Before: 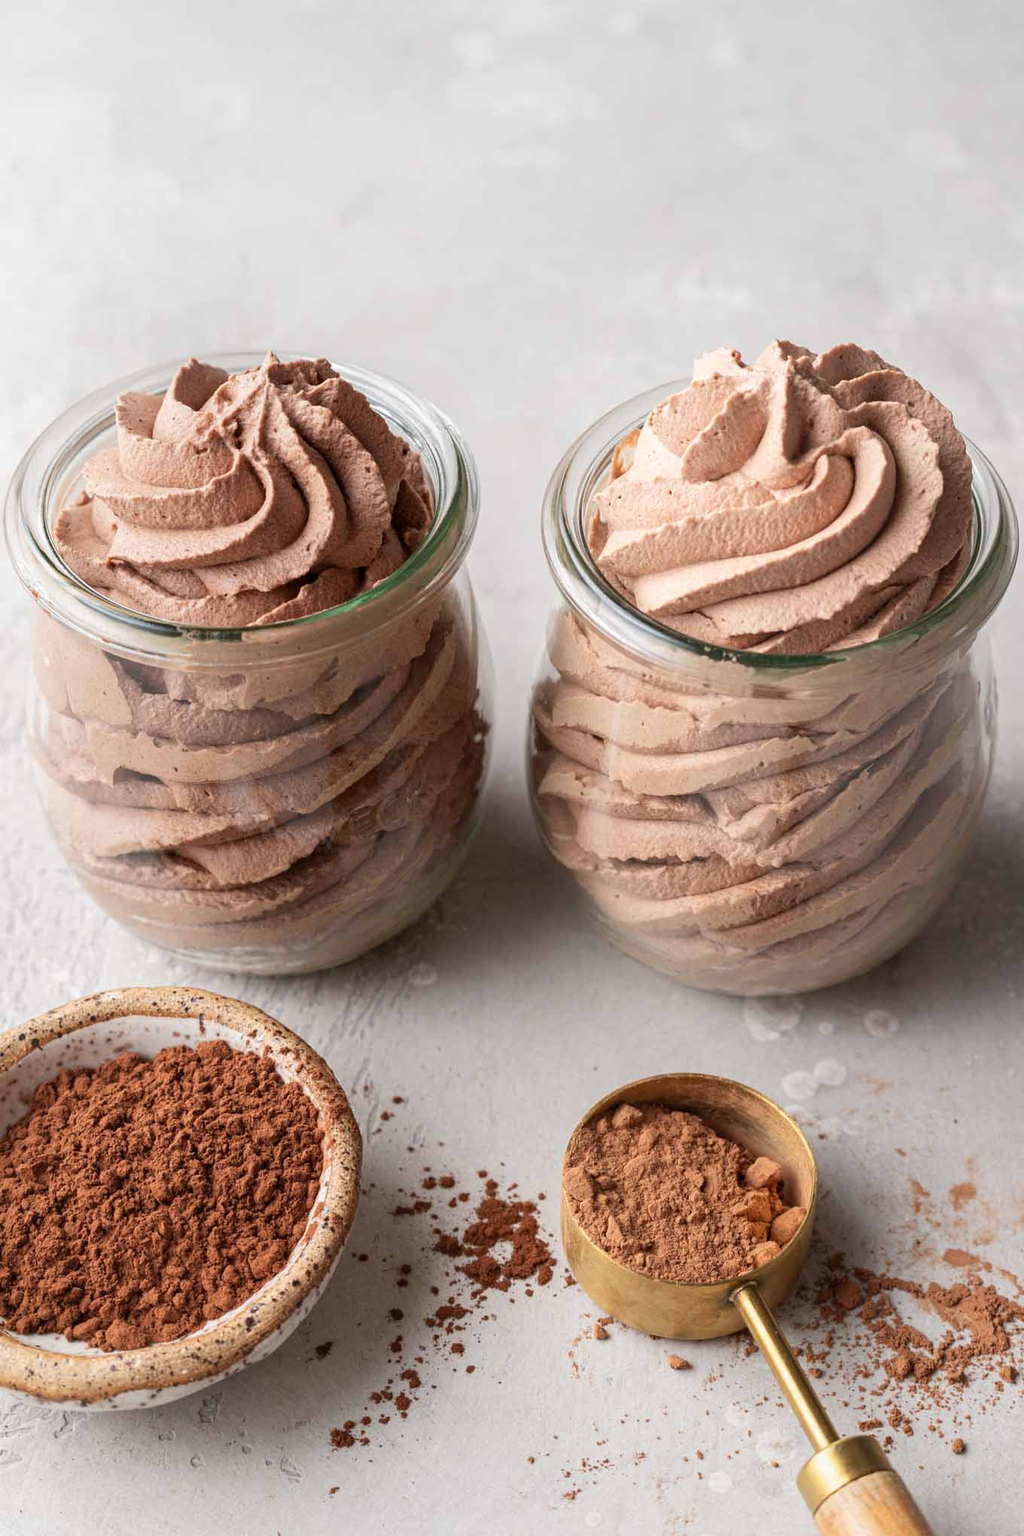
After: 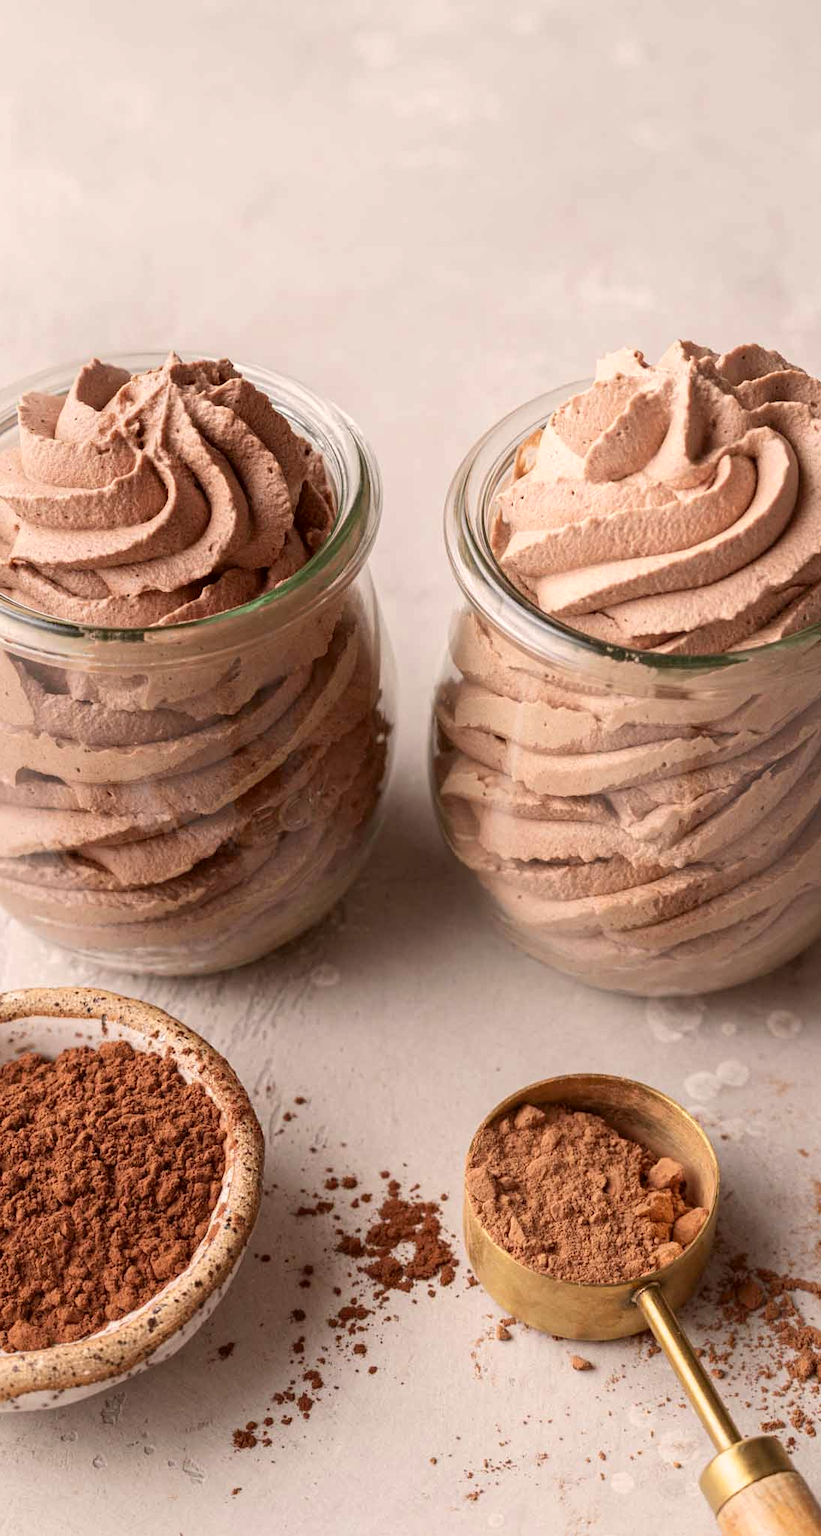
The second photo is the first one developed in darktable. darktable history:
color correction: highlights a* 6.27, highlights b* 8.19, shadows a* 5.94, shadows b* 7.23, saturation 0.9
crop and rotate: left 9.597%, right 10.195%
